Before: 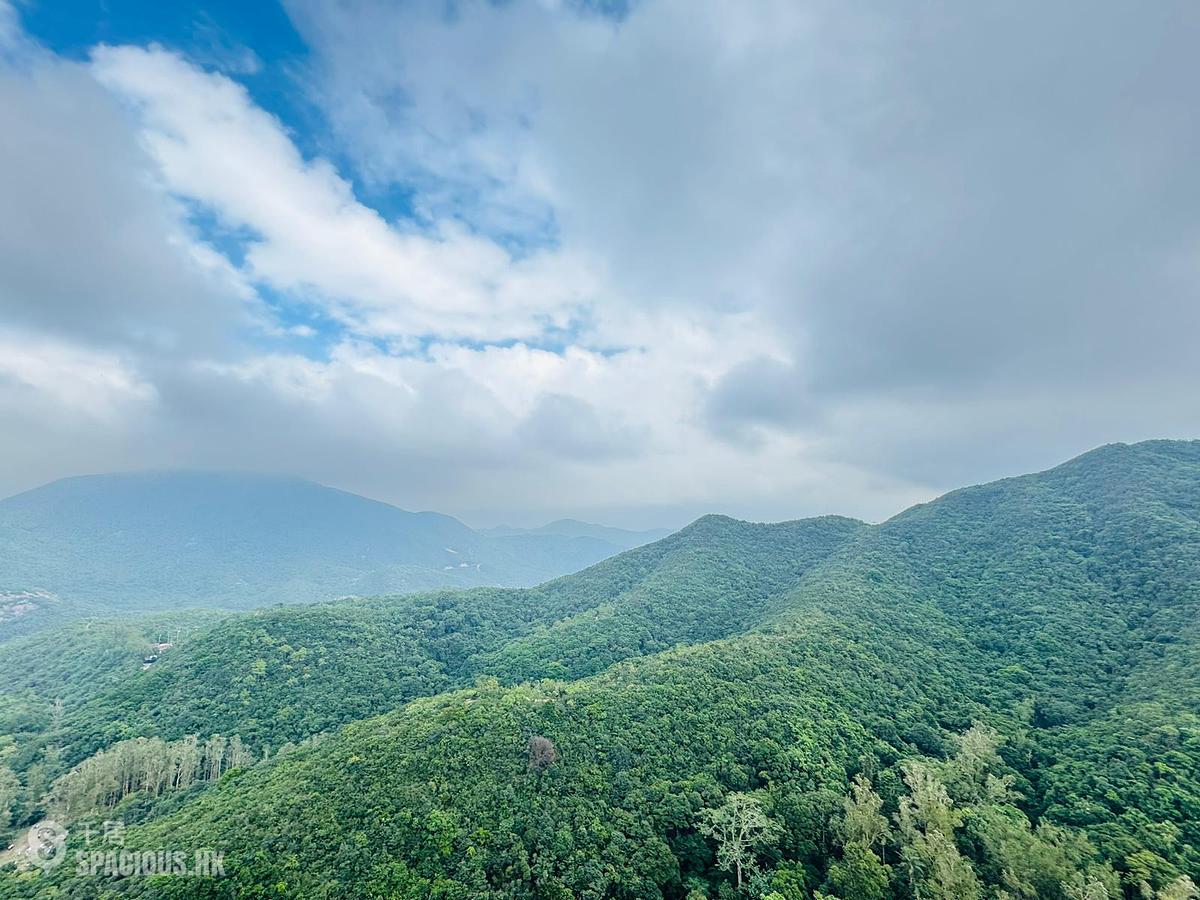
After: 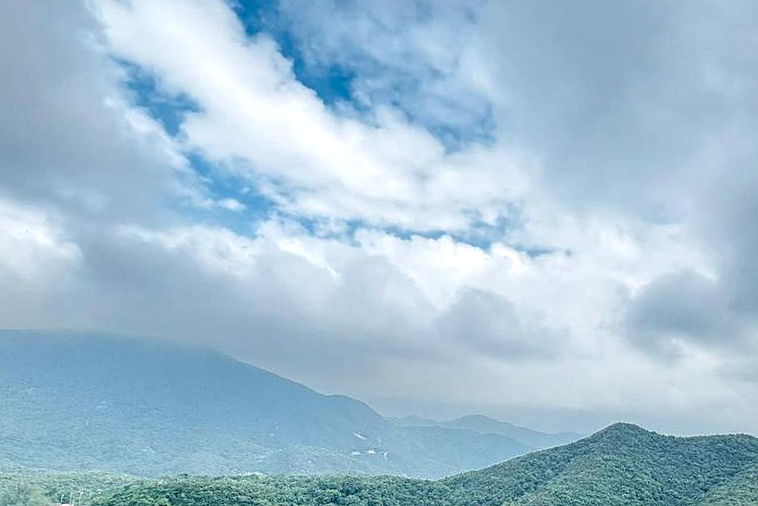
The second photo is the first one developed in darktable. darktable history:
sharpen: amount 0.2
crop and rotate: angle -4.99°, left 2.122%, top 6.945%, right 27.566%, bottom 30.519%
local contrast: detail 160%
